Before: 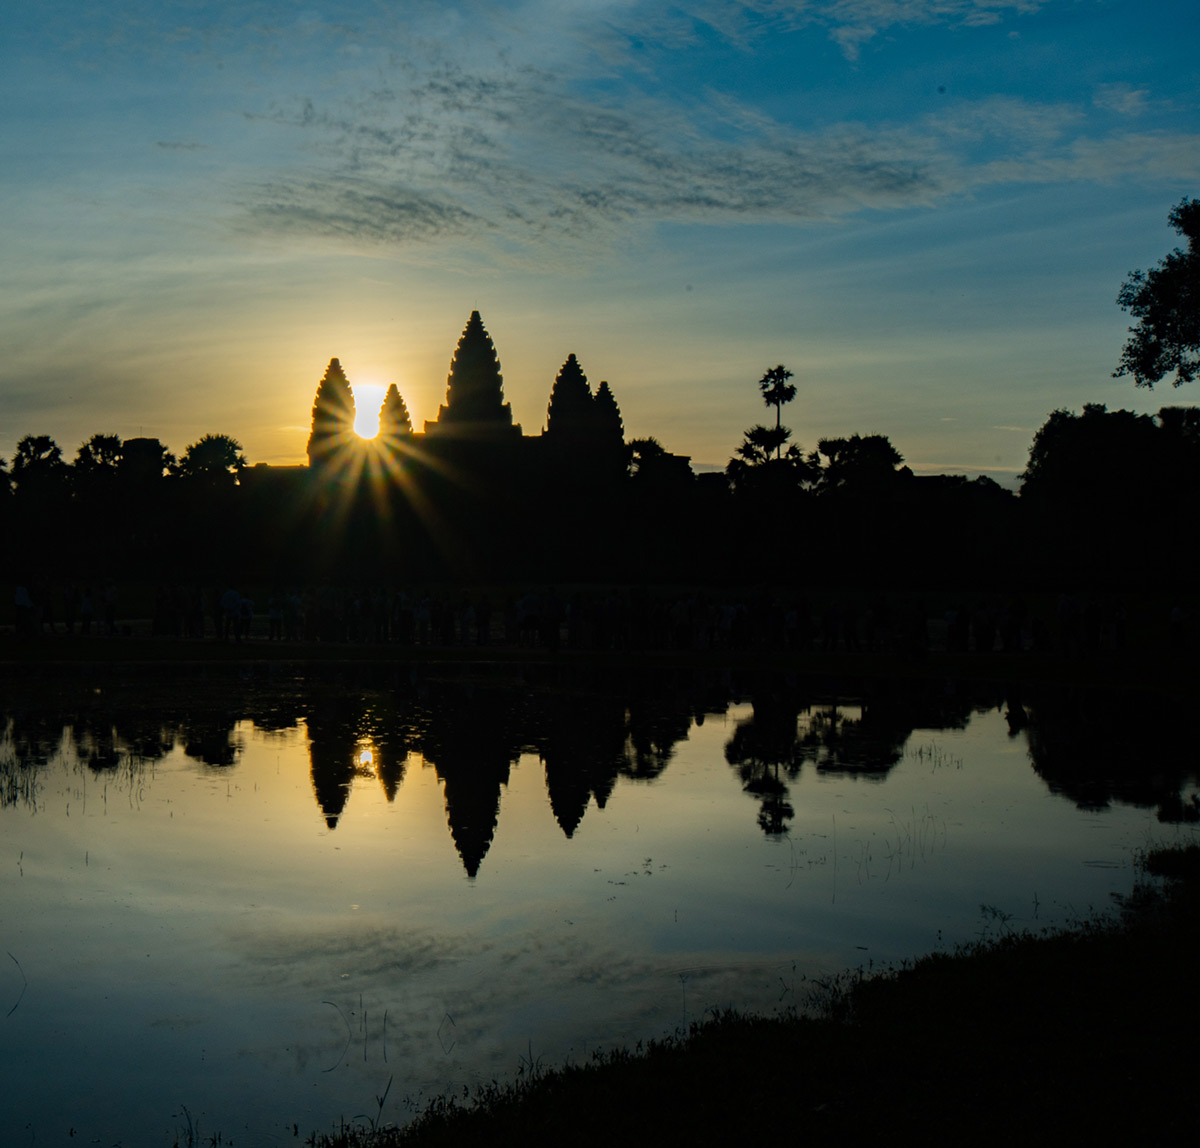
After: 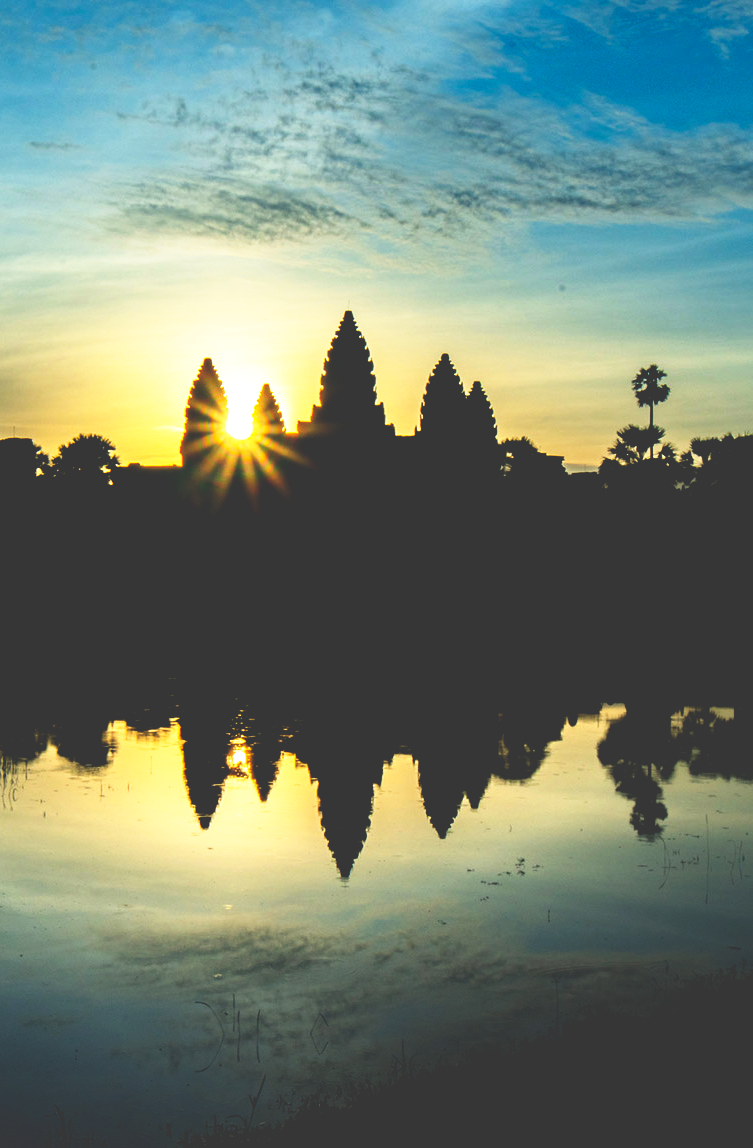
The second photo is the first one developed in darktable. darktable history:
exposure: black level correction 0.012, exposure 0.7 EV, compensate exposure bias true, compensate highlight preservation false
crop: left 10.644%, right 26.528%
base curve: curves: ch0 [(0, 0.036) (0.007, 0.037) (0.604, 0.887) (1, 1)], preserve colors none
